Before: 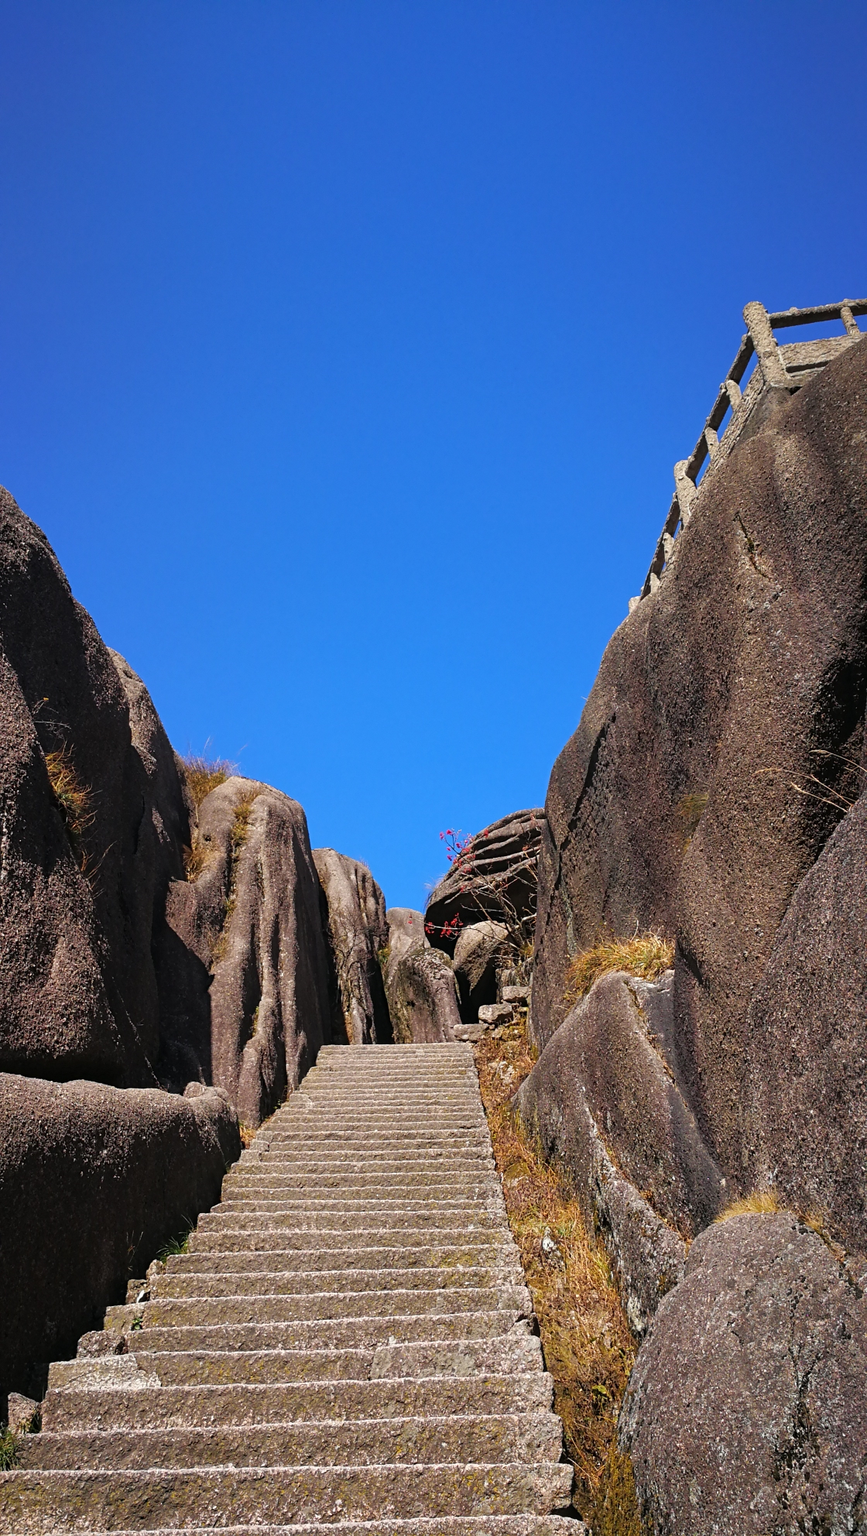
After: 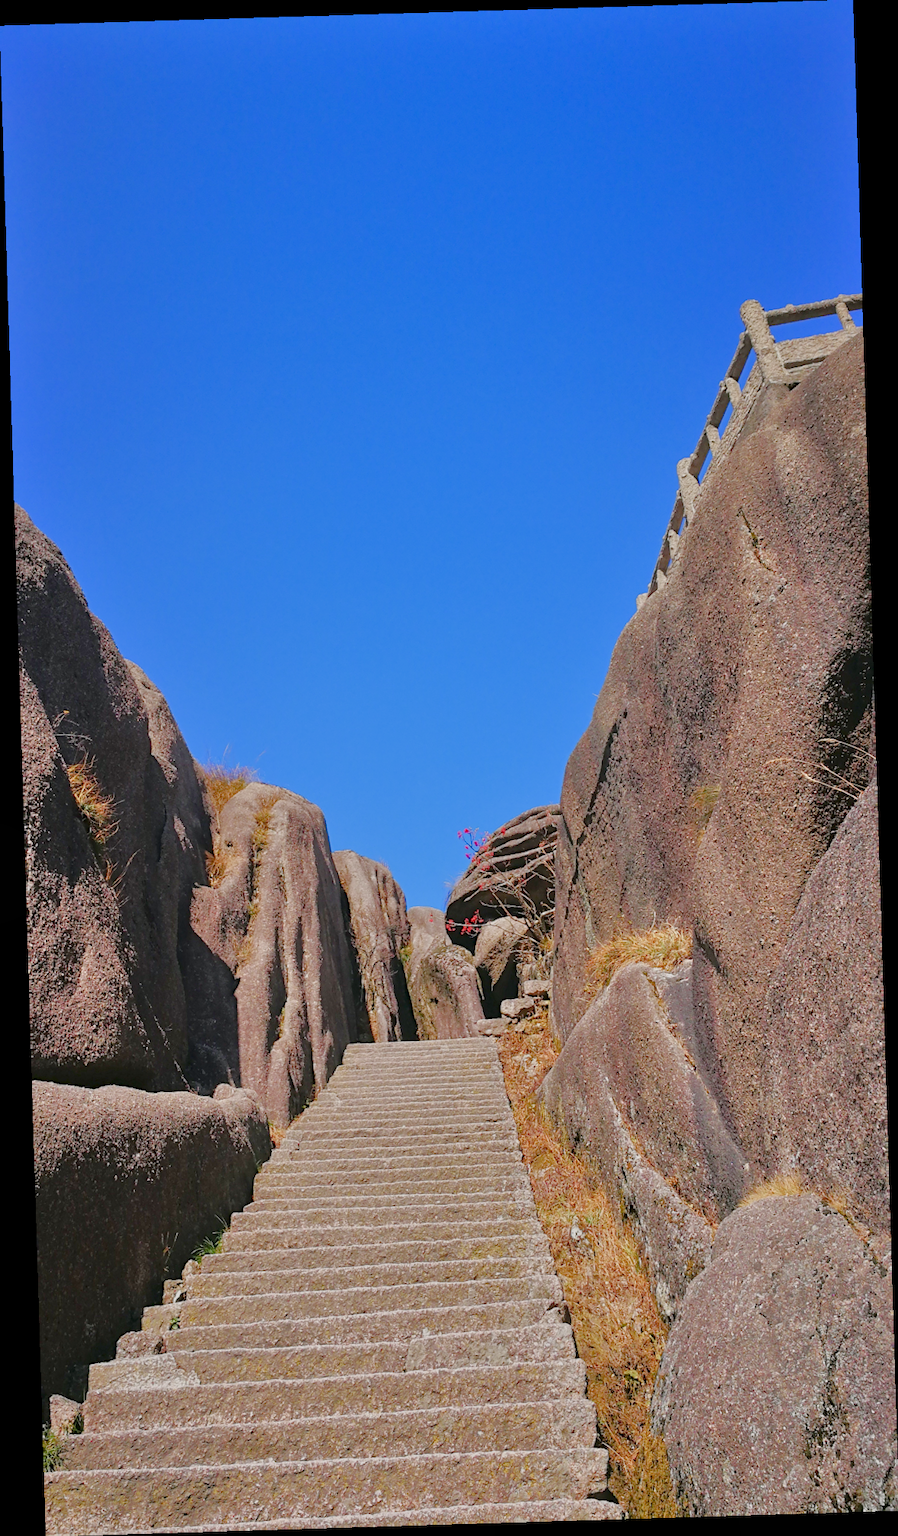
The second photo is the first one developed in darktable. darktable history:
tone equalizer: -7 EV 0.15 EV, -6 EV 0.6 EV, -5 EV 1.15 EV, -4 EV 1.33 EV, -3 EV 1.15 EV, -2 EV 0.6 EV, -1 EV 0.15 EV, mask exposure compensation -0.5 EV
color balance rgb: shadows lift › chroma 1%, shadows lift › hue 113°, highlights gain › chroma 0.2%, highlights gain › hue 333°, perceptual saturation grading › global saturation 20%, perceptual saturation grading › highlights -50%, perceptual saturation grading › shadows 25%, contrast -30%
bloom: size 16%, threshold 98%, strength 20%
rotate and perspective: rotation -1.75°, automatic cropping off
